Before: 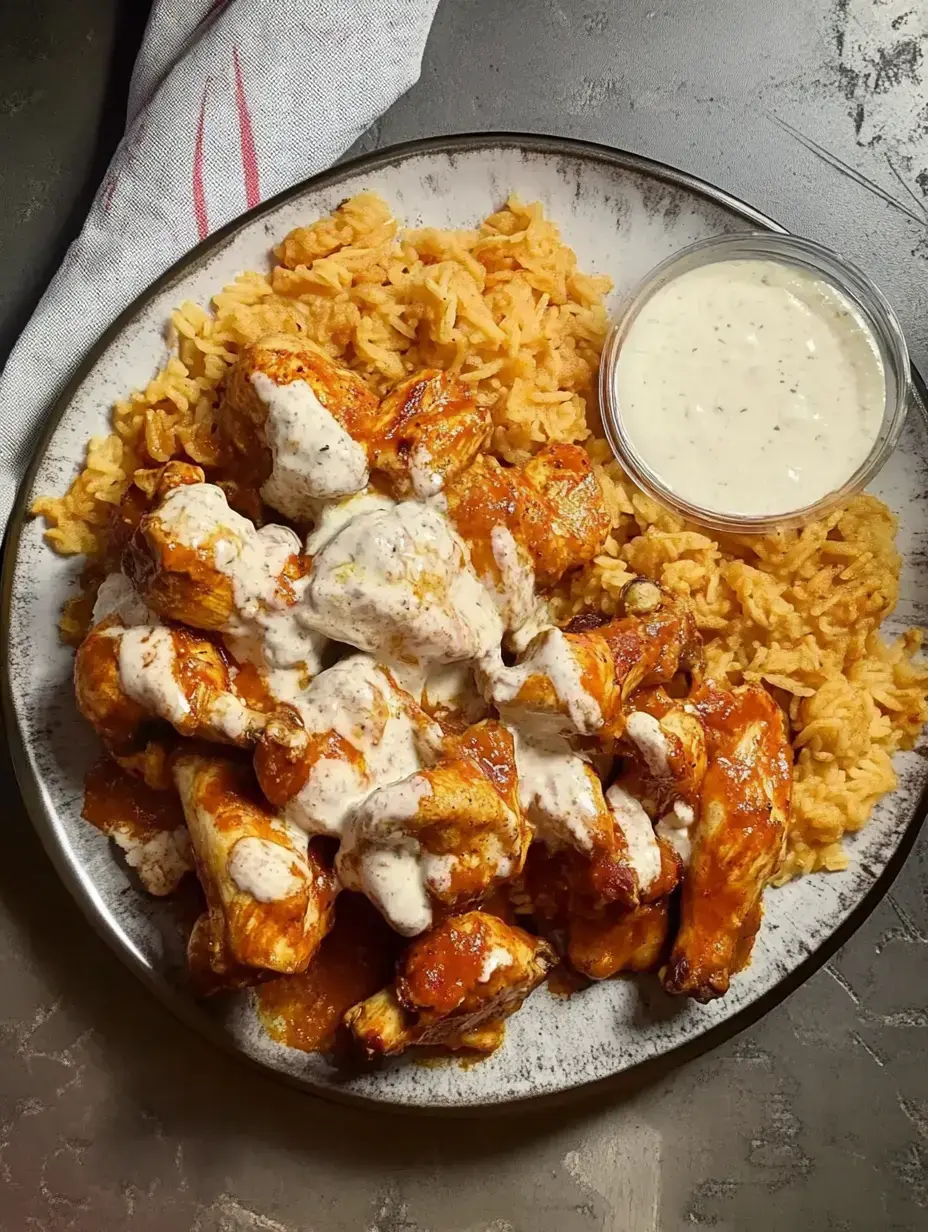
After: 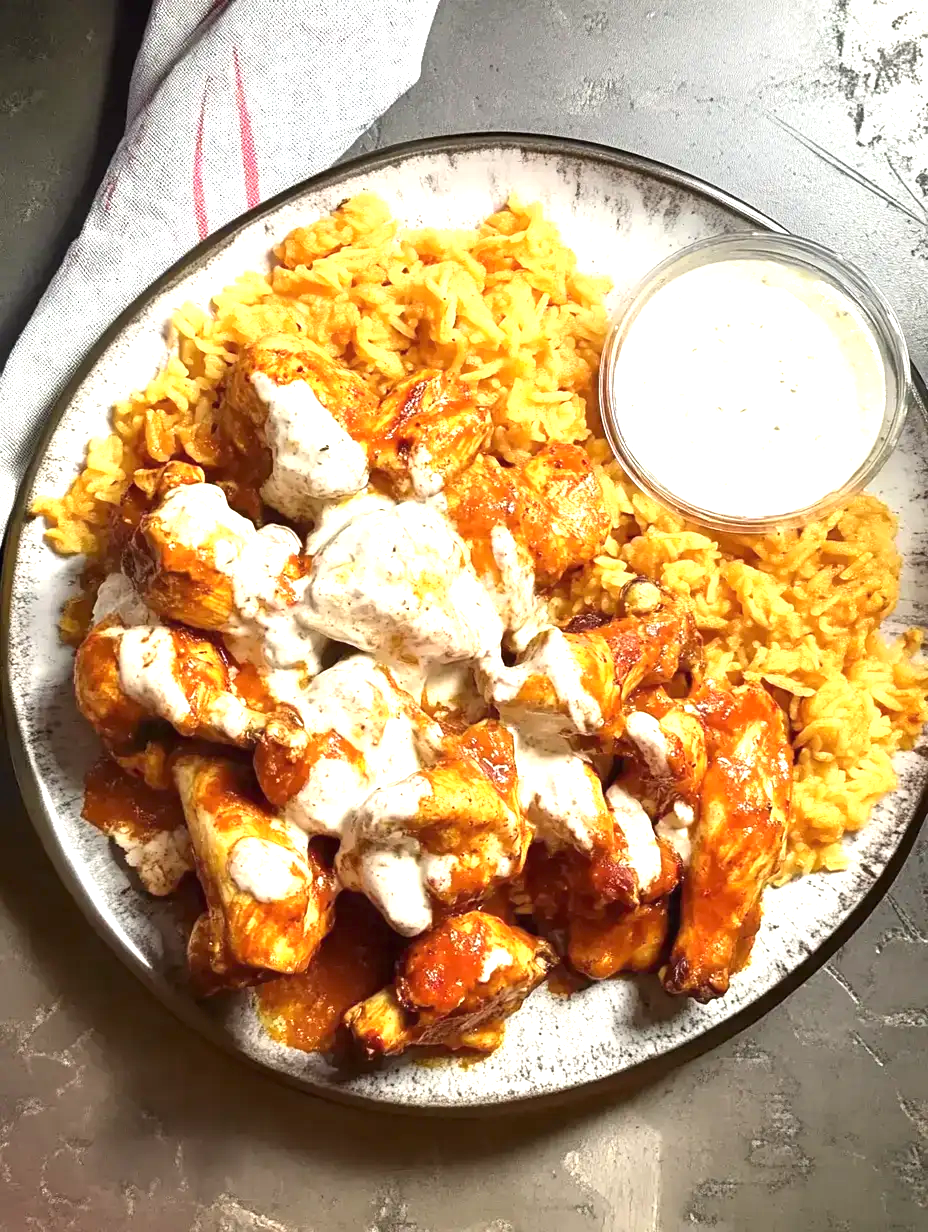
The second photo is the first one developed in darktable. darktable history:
exposure: black level correction 0, exposure 1.199 EV, compensate highlight preservation false
